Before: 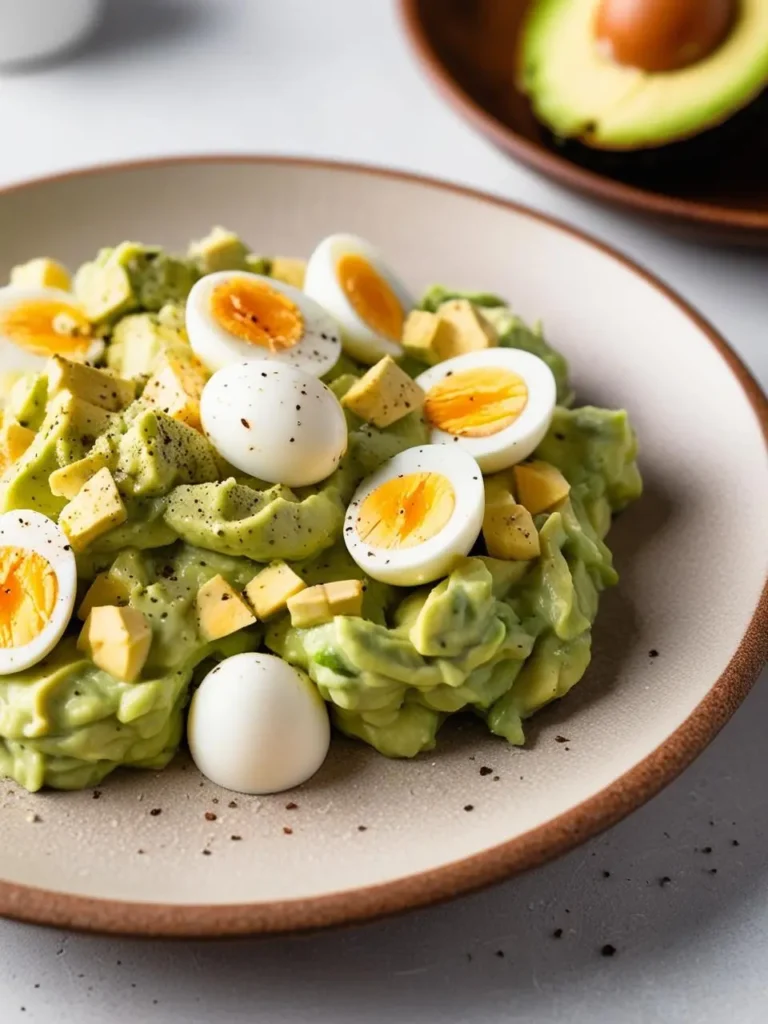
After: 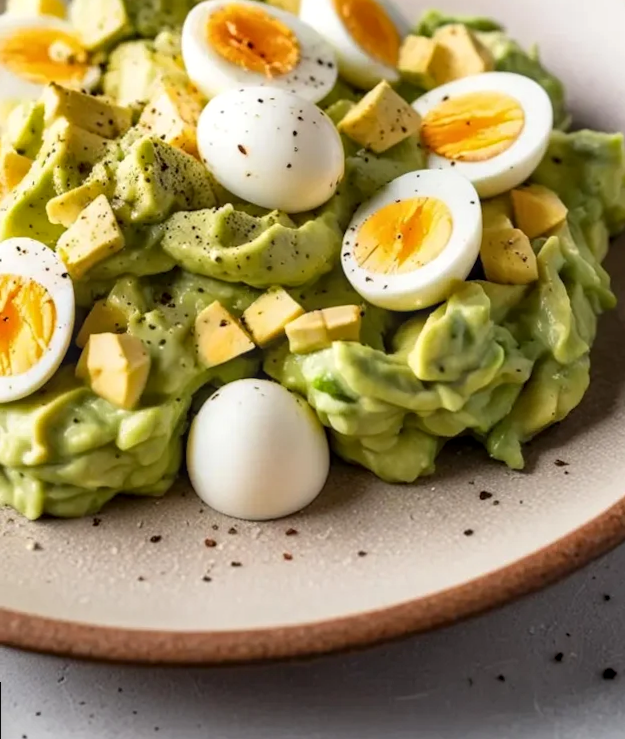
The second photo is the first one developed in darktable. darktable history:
rotate and perspective: rotation -0.45°, automatic cropping original format, crop left 0.008, crop right 0.992, crop top 0.012, crop bottom 0.988
crop: top 26.531%, right 17.959%
local contrast: on, module defaults
color balance rgb: global vibrance 10%
